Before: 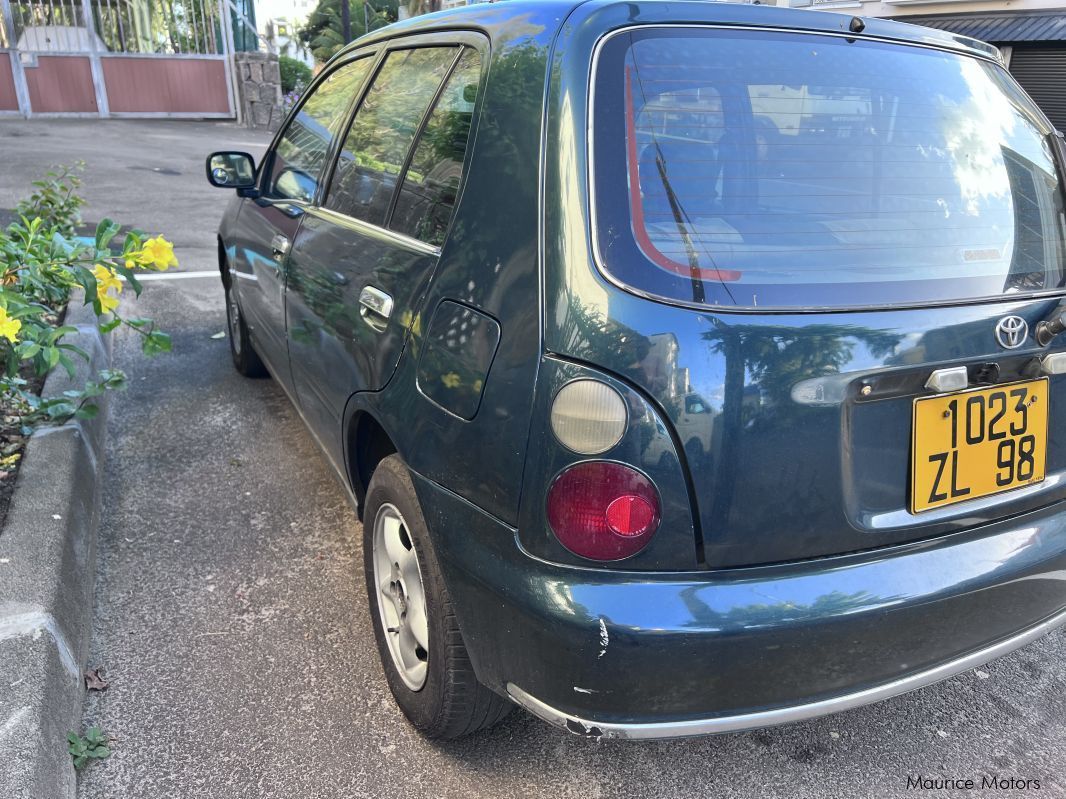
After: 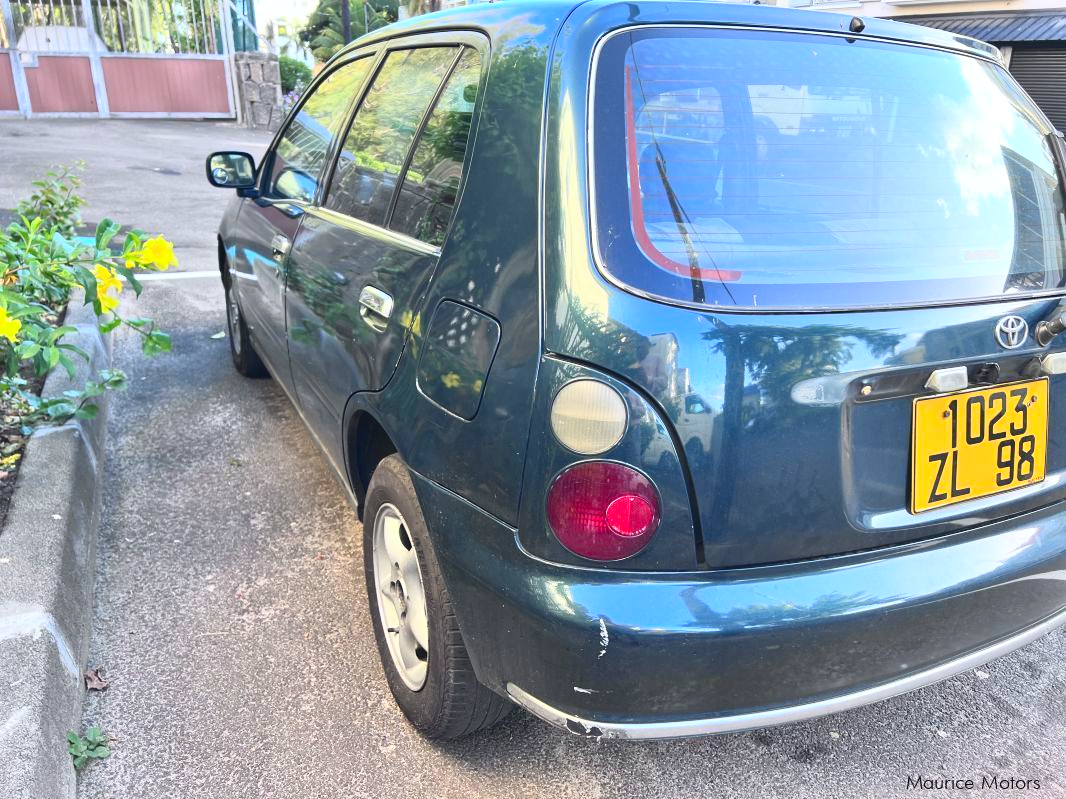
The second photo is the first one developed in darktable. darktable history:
contrast brightness saturation: contrast 0.24, brightness 0.26, saturation 0.39
exposure: black level correction -0.001, exposure 0.08 EV, compensate highlight preservation false
